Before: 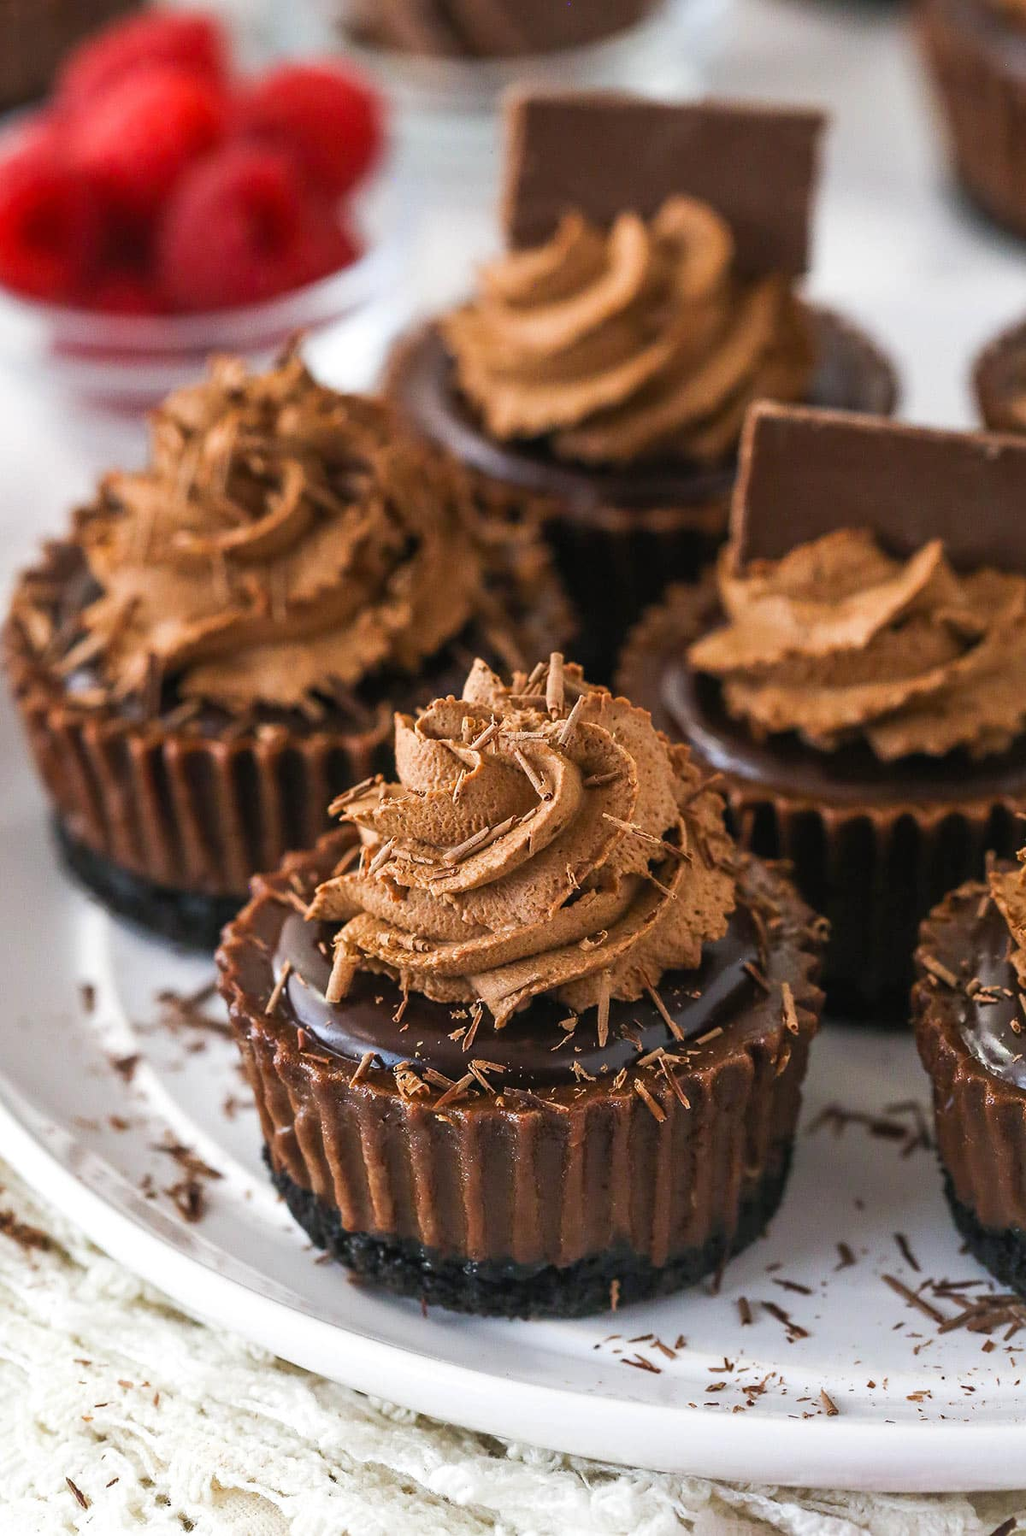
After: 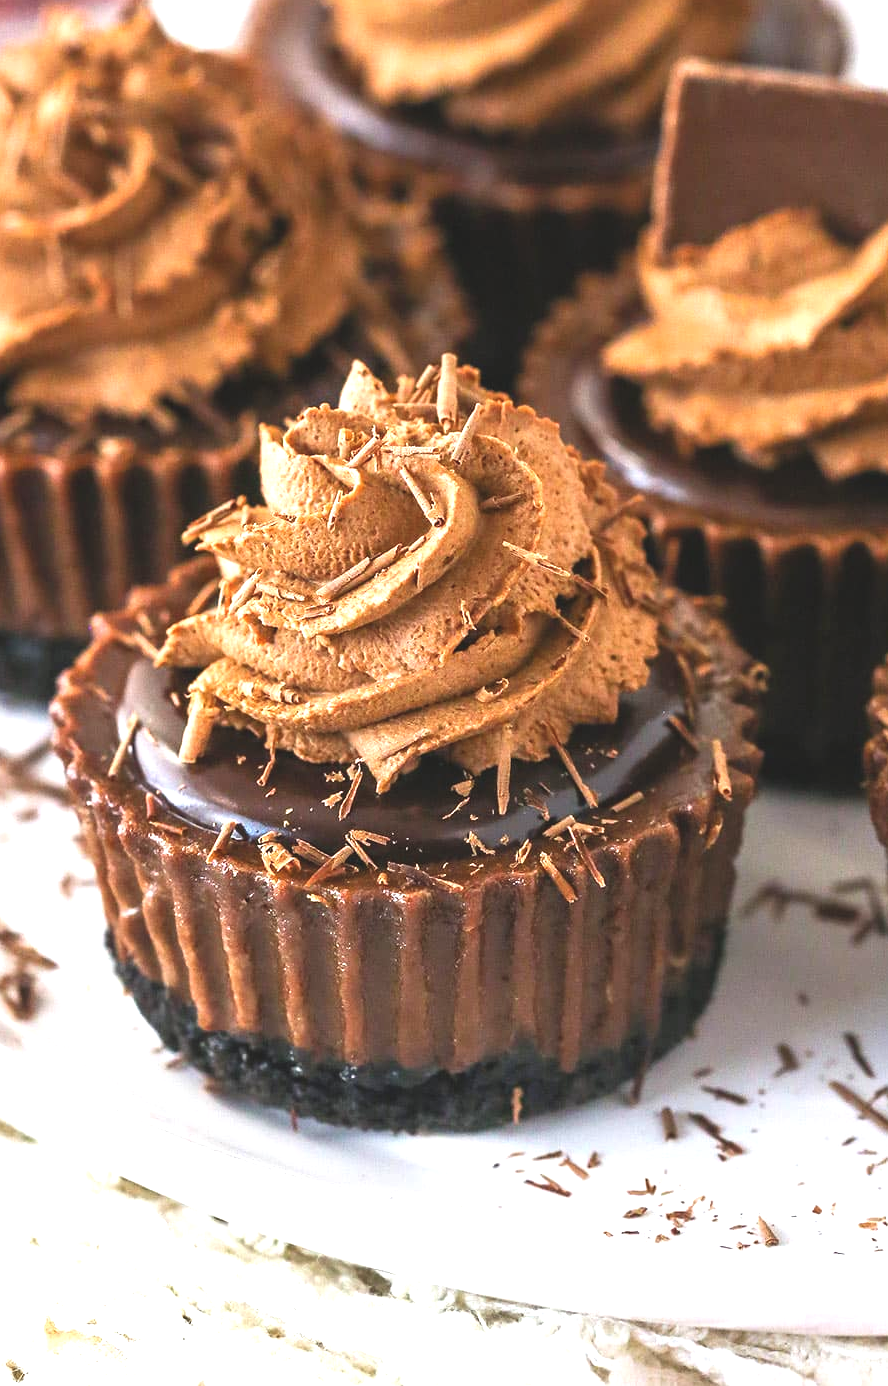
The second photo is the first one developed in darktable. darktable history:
exposure: black level correction -0.005, exposure 1.002 EV, compensate highlight preservation false
crop: left 16.871%, top 22.857%, right 9.116%
base curve: exposure shift 0, preserve colors none
